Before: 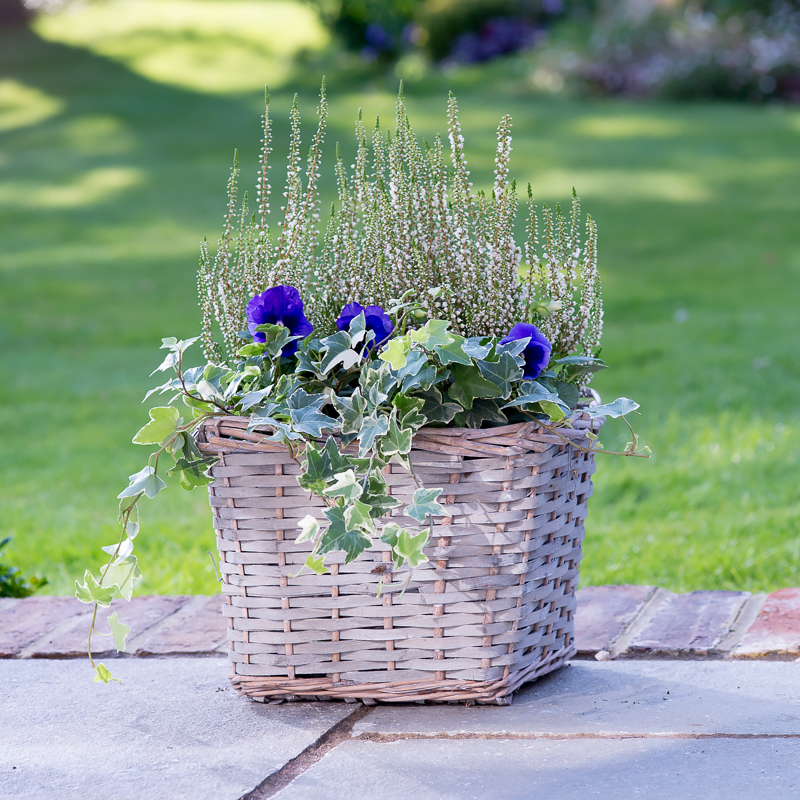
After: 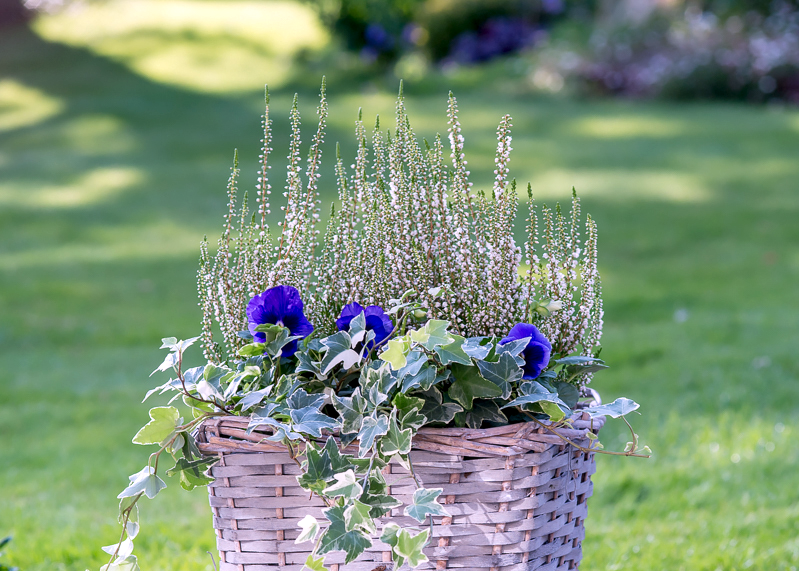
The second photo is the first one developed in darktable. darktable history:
local contrast: on, module defaults
white balance: red 1.05, blue 1.072
crop: bottom 28.576%
